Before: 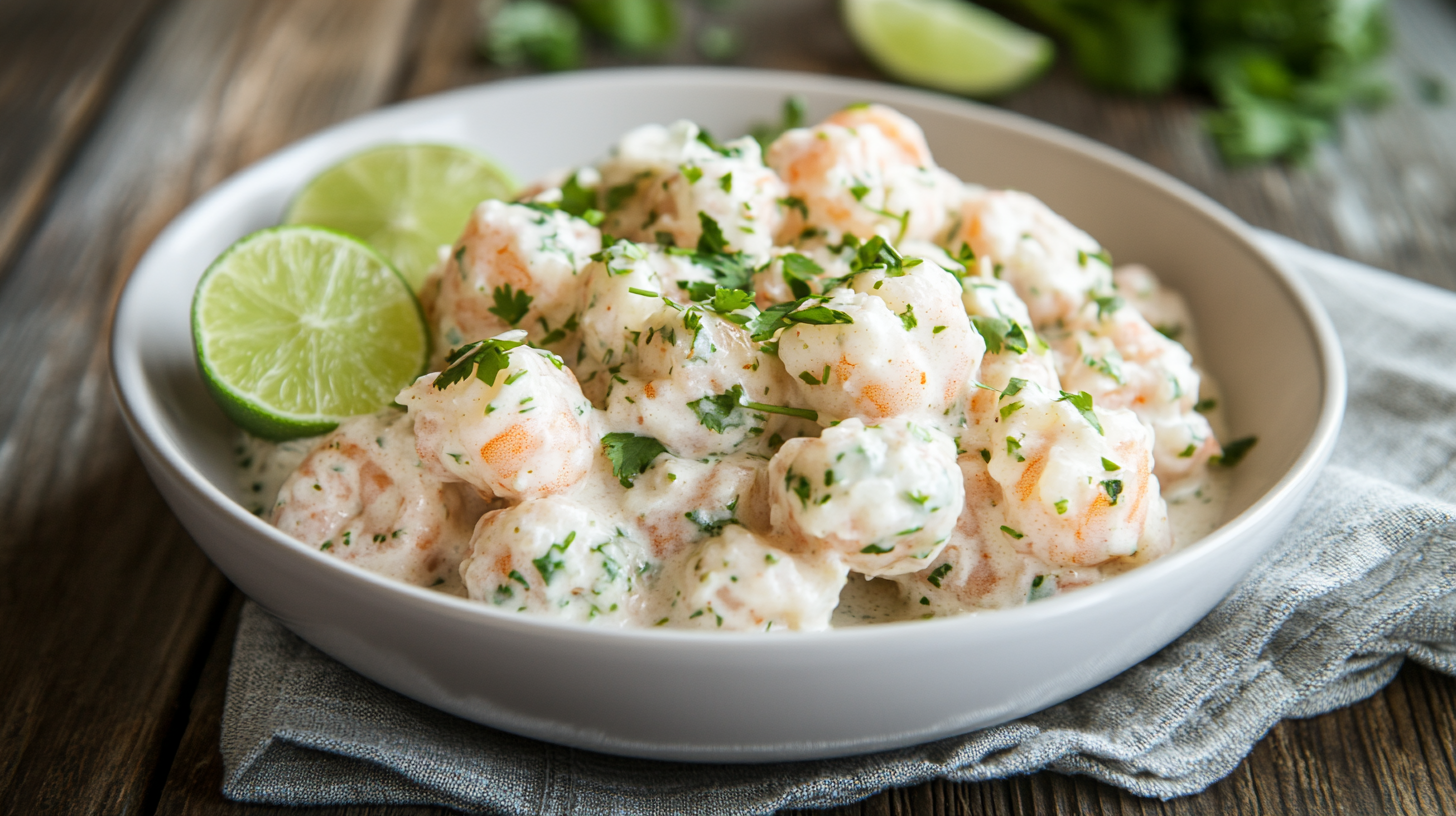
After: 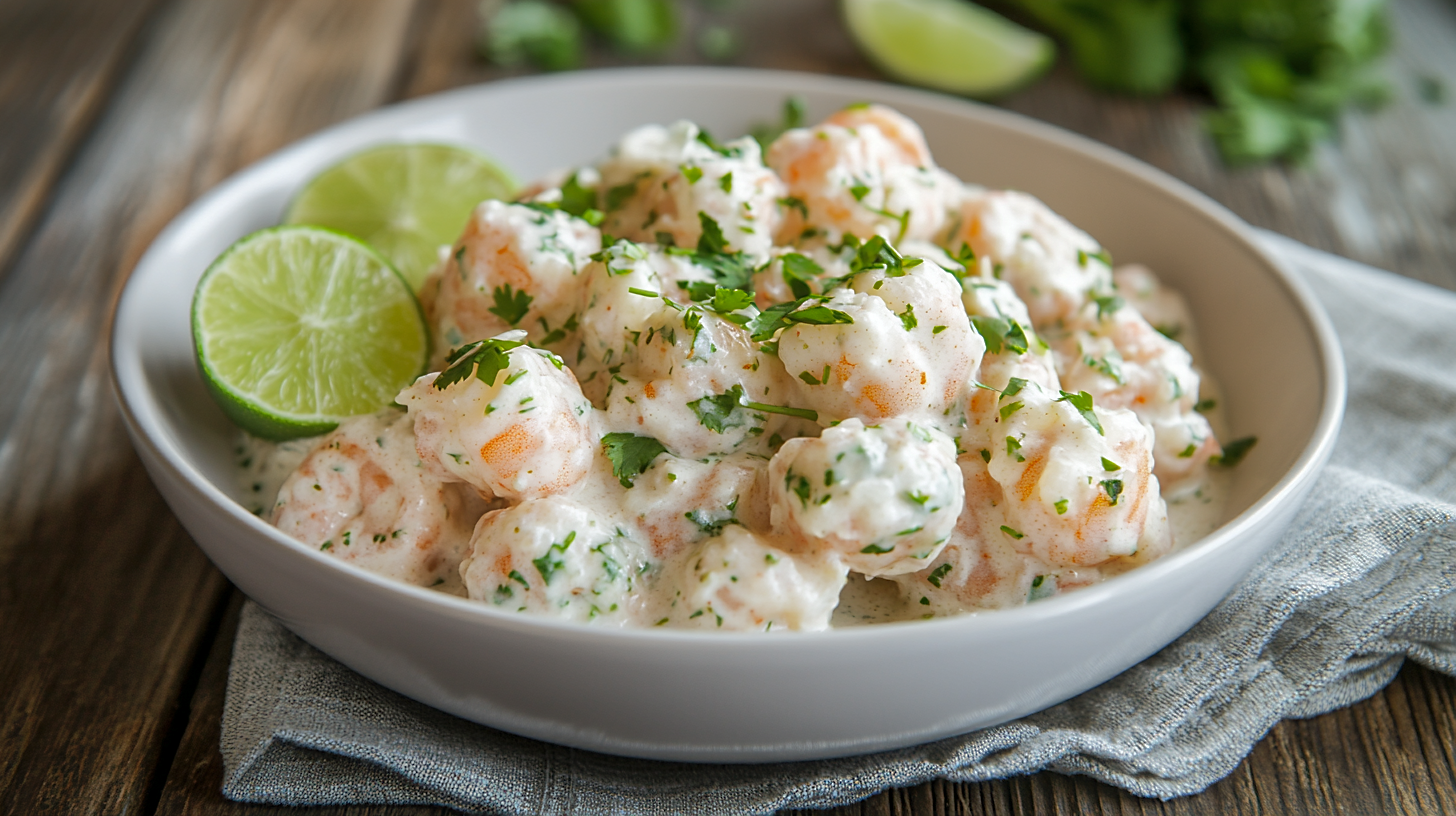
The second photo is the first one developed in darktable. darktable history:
sharpen: radius 1.868, amount 0.401, threshold 1.521
shadows and highlights: highlights -60.04
tone equalizer: edges refinement/feathering 500, mask exposure compensation -1.57 EV, preserve details no
